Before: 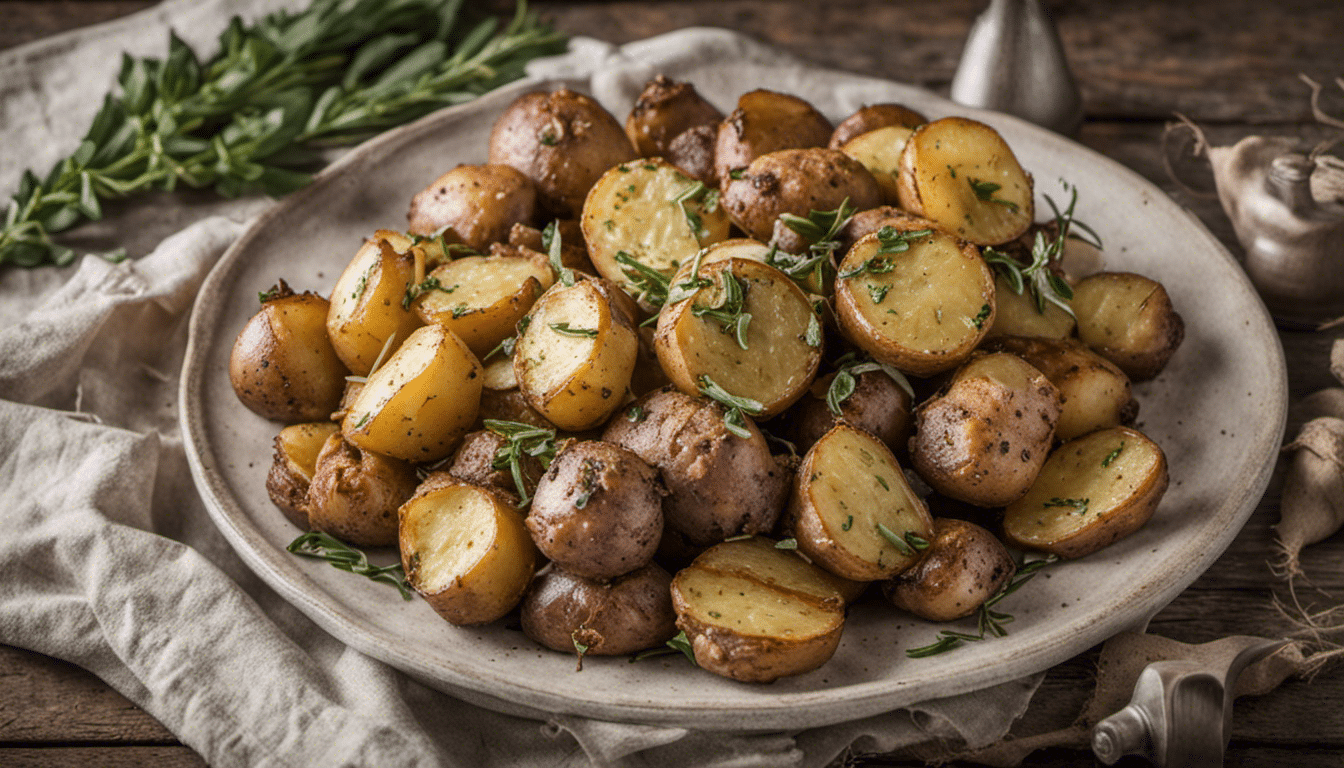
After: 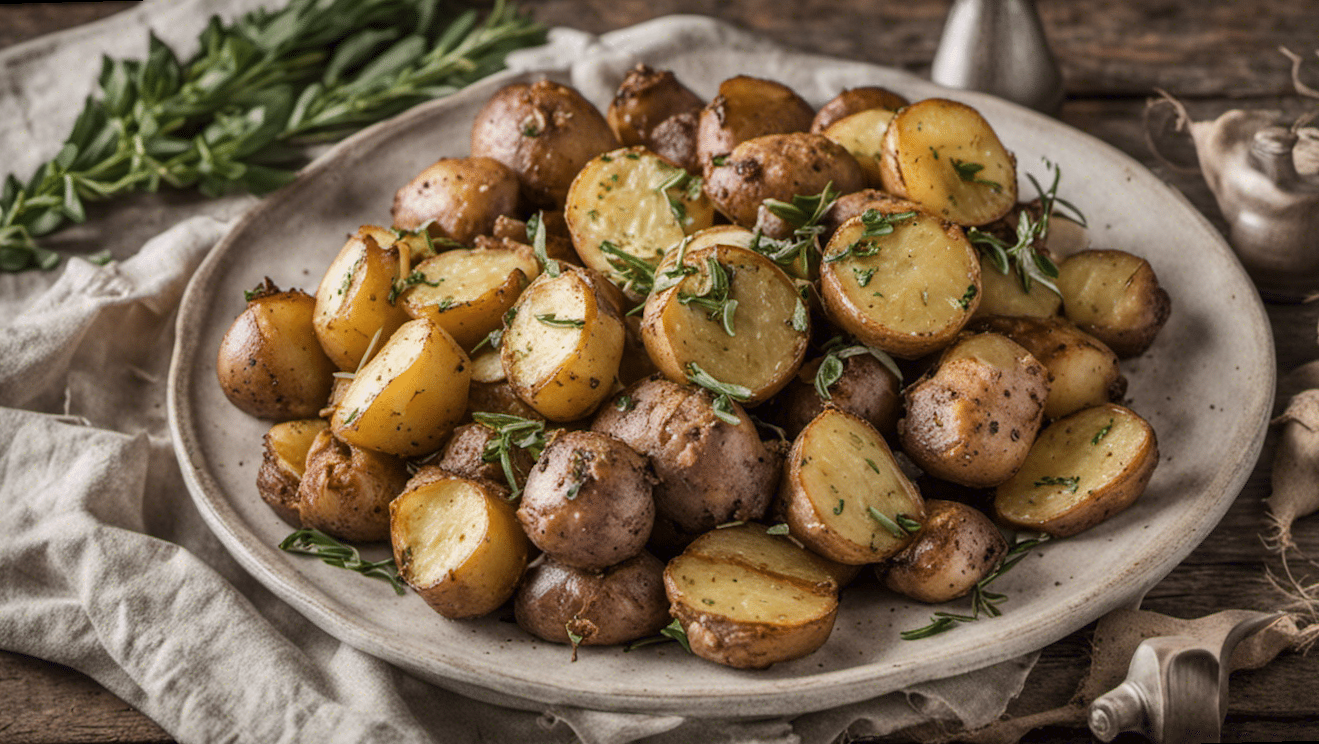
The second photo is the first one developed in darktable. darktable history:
shadows and highlights: low approximation 0.01, soften with gaussian
rotate and perspective: rotation -1.42°, crop left 0.016, crop right 0.984, crop top 0.035, crop bottom 0.965
